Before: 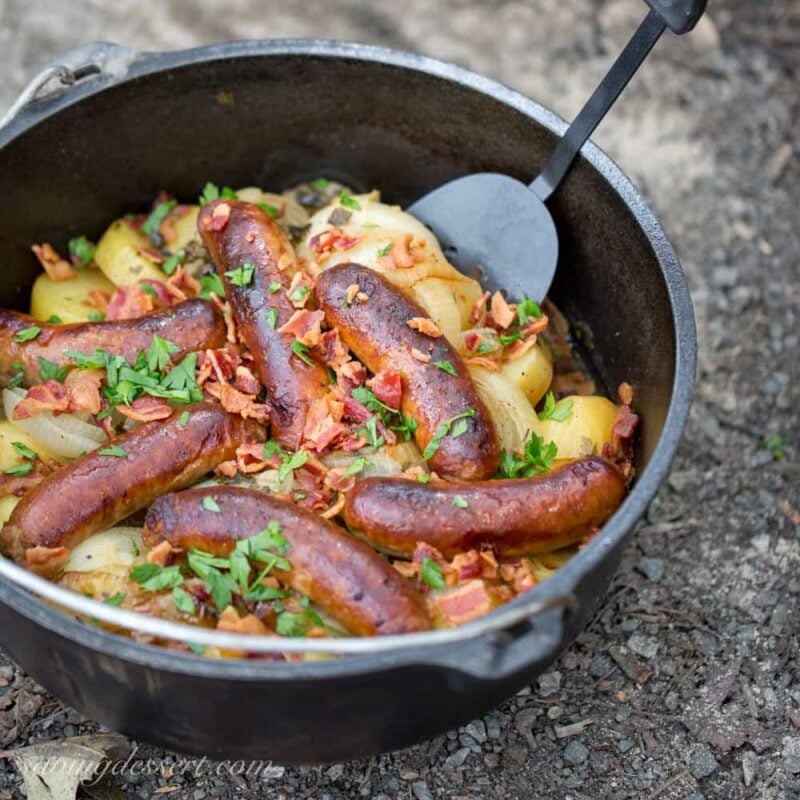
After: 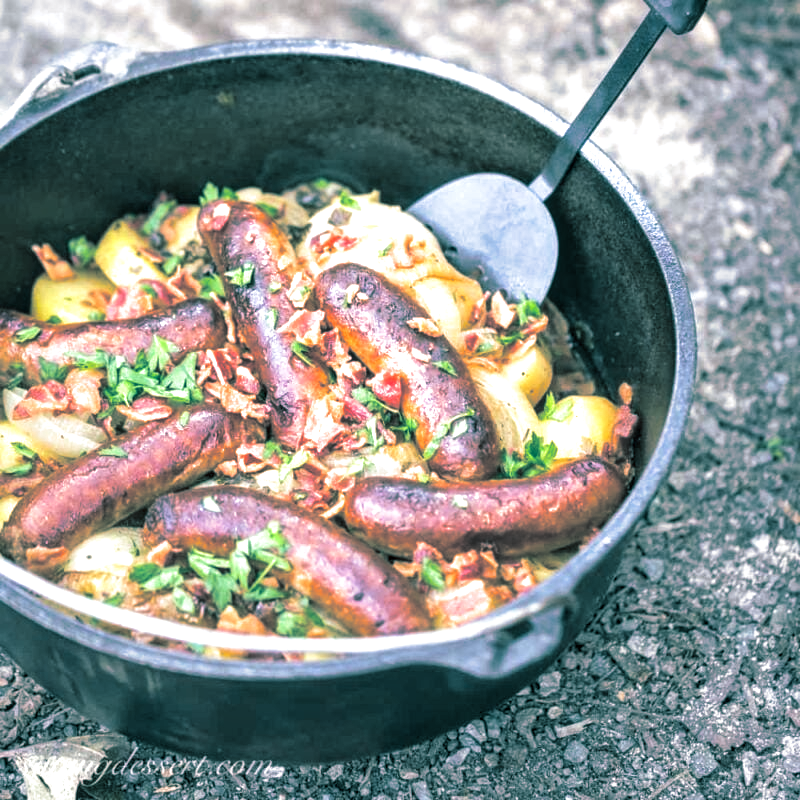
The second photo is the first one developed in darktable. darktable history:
local contrast: on, module defaults
split-toning: shadows › hue 186.43°, highlights › hue 49.29°, compress 30.29%
exposure: black level correction 0, exposure 0.9 EV, compensate exposure bias true, compensate highlight preservation false
color calibration: illuminant as shot in camera, x 0.358, y 0.373, temperature 4628.91 K
